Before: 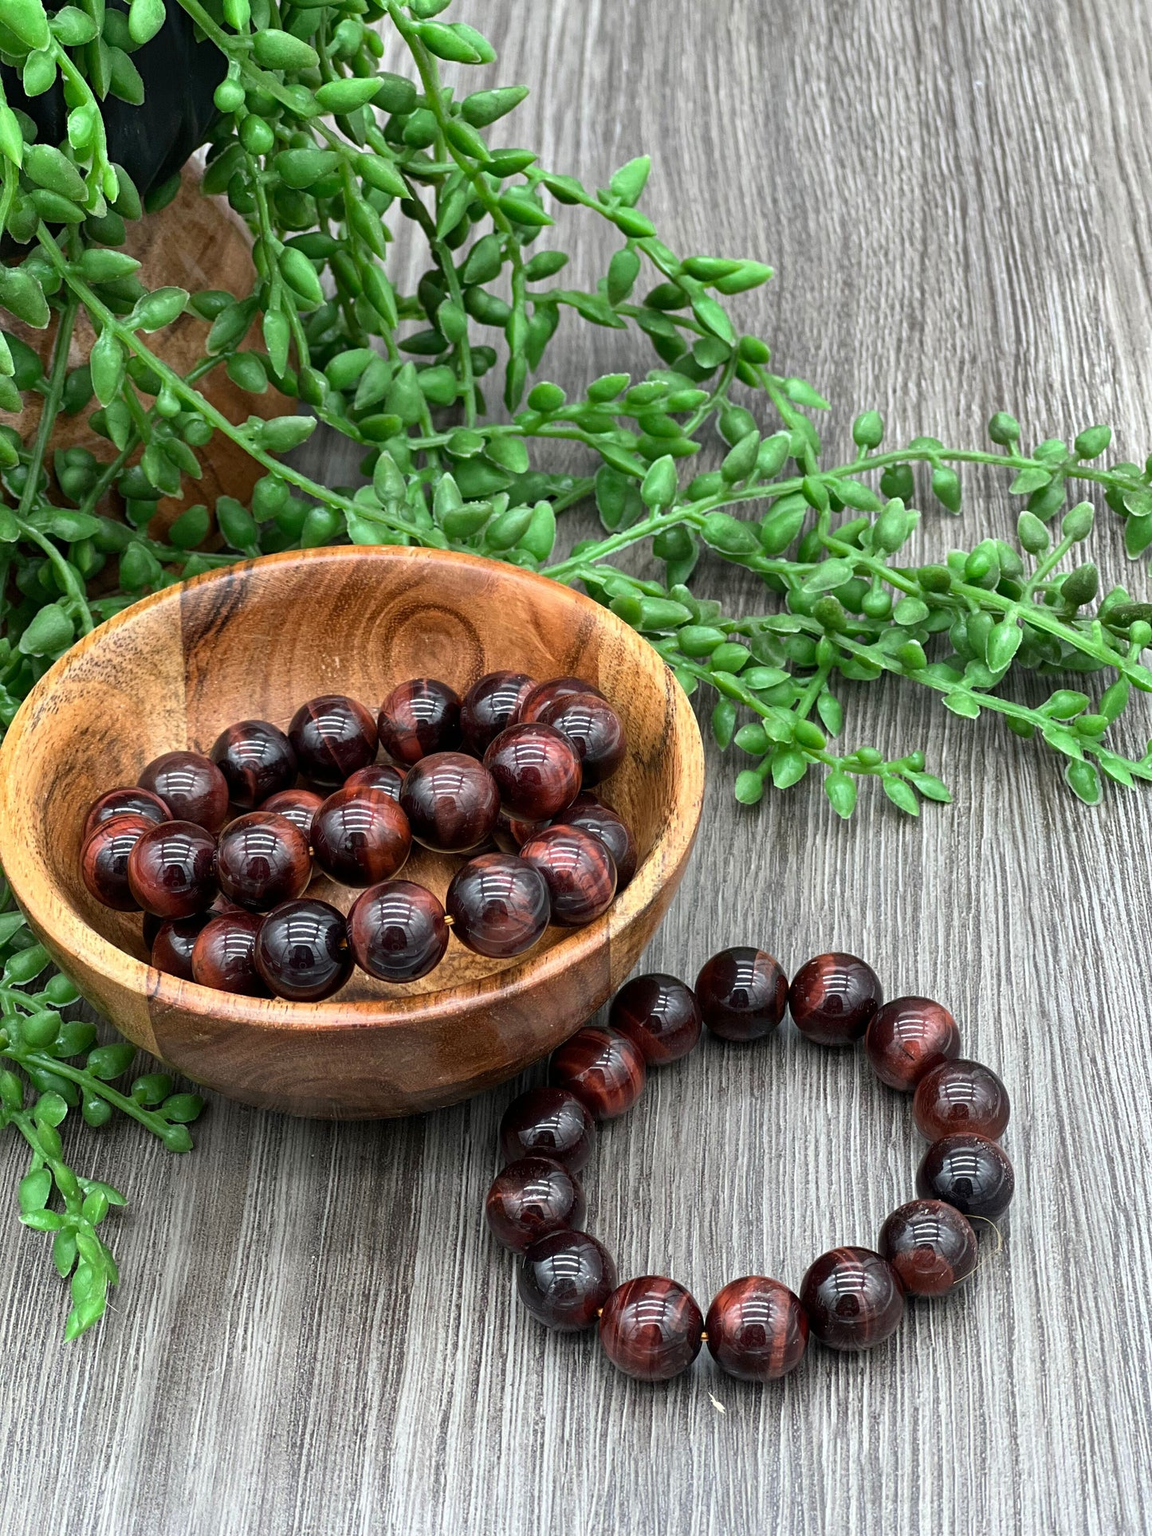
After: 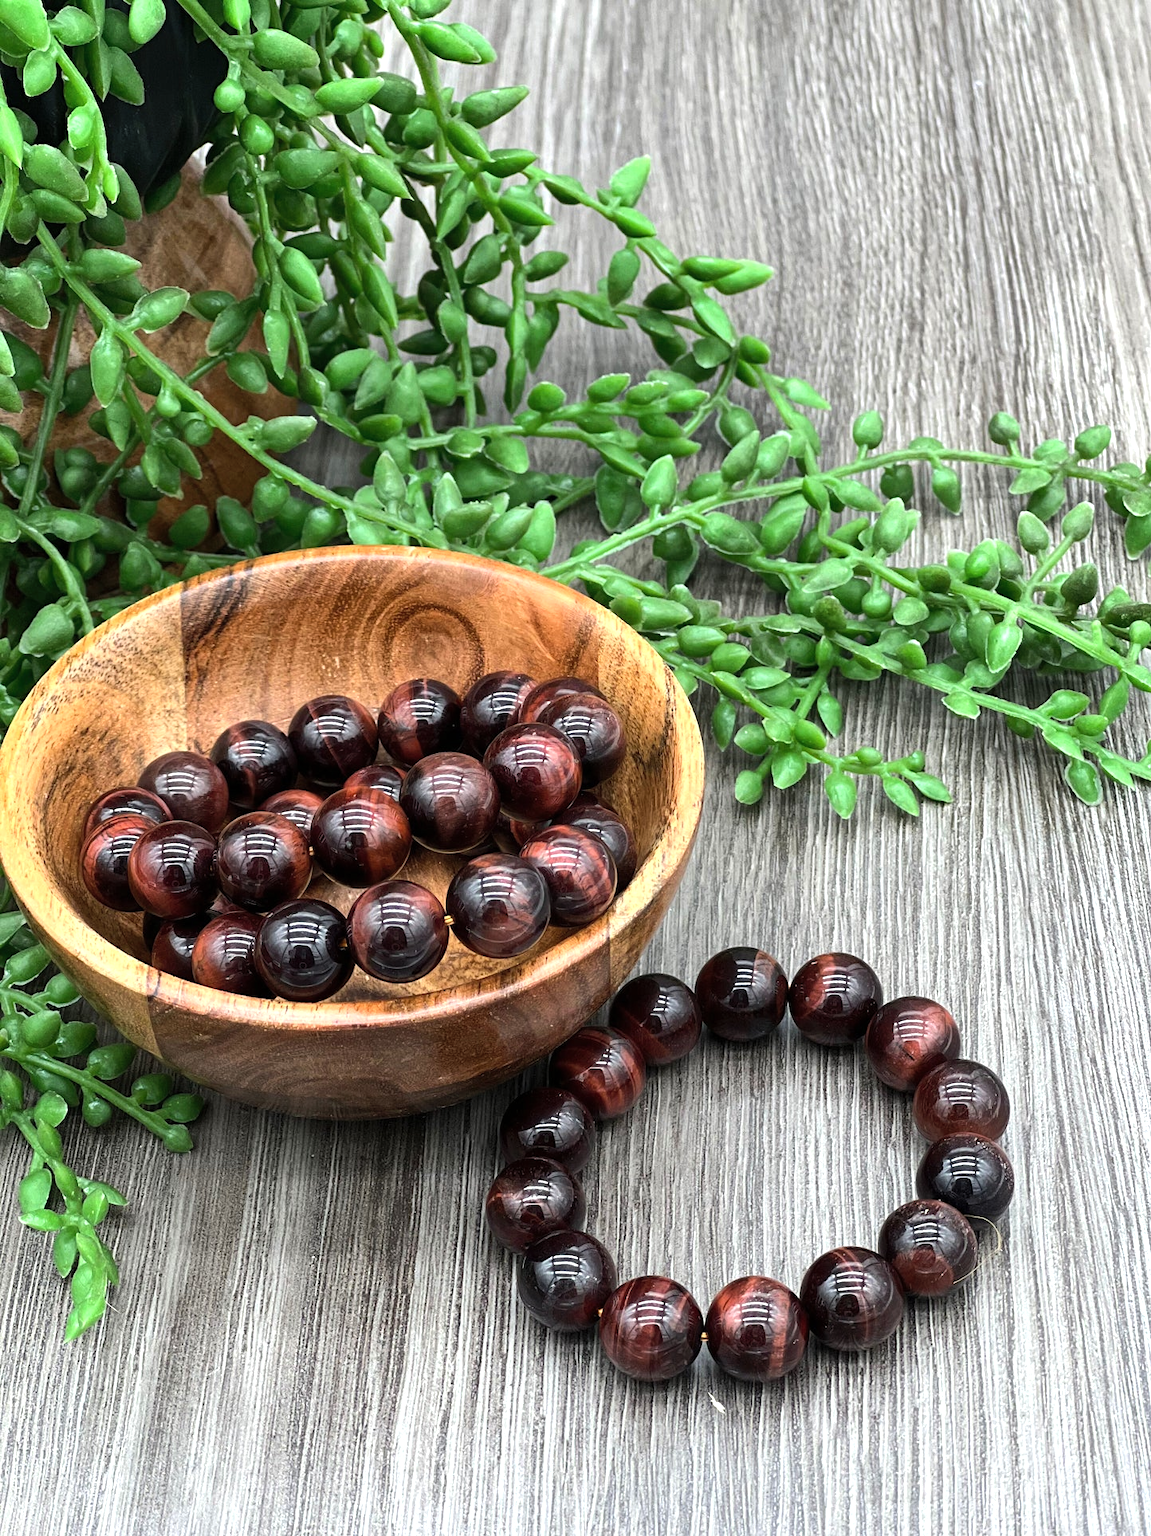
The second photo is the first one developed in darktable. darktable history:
tone equalizer: -8 EV -0.415 EV, -7 EV -0.388 EV, -6 EV -0.335 EV, -5 EV -0.248 EV, -3 EV 0.227 EV, -2 EV 0.305 EV, -1 EV 0.412 EV, +0 EV 0.434 EV, edges refinement/feathering 500, mask exposure compensation -1.57 EV, preserve details no
contrast brightness saturation: contrast 0.055, brightness 0.056, saturation 0.01
